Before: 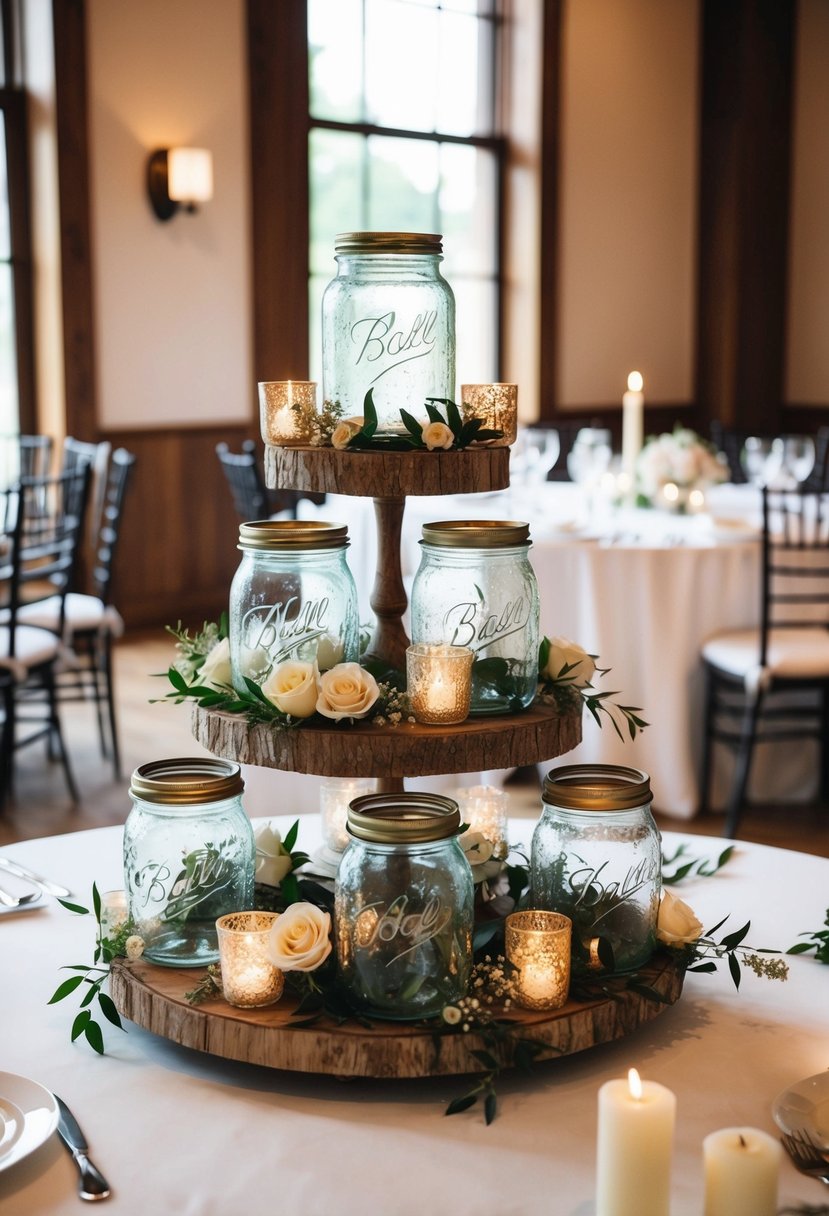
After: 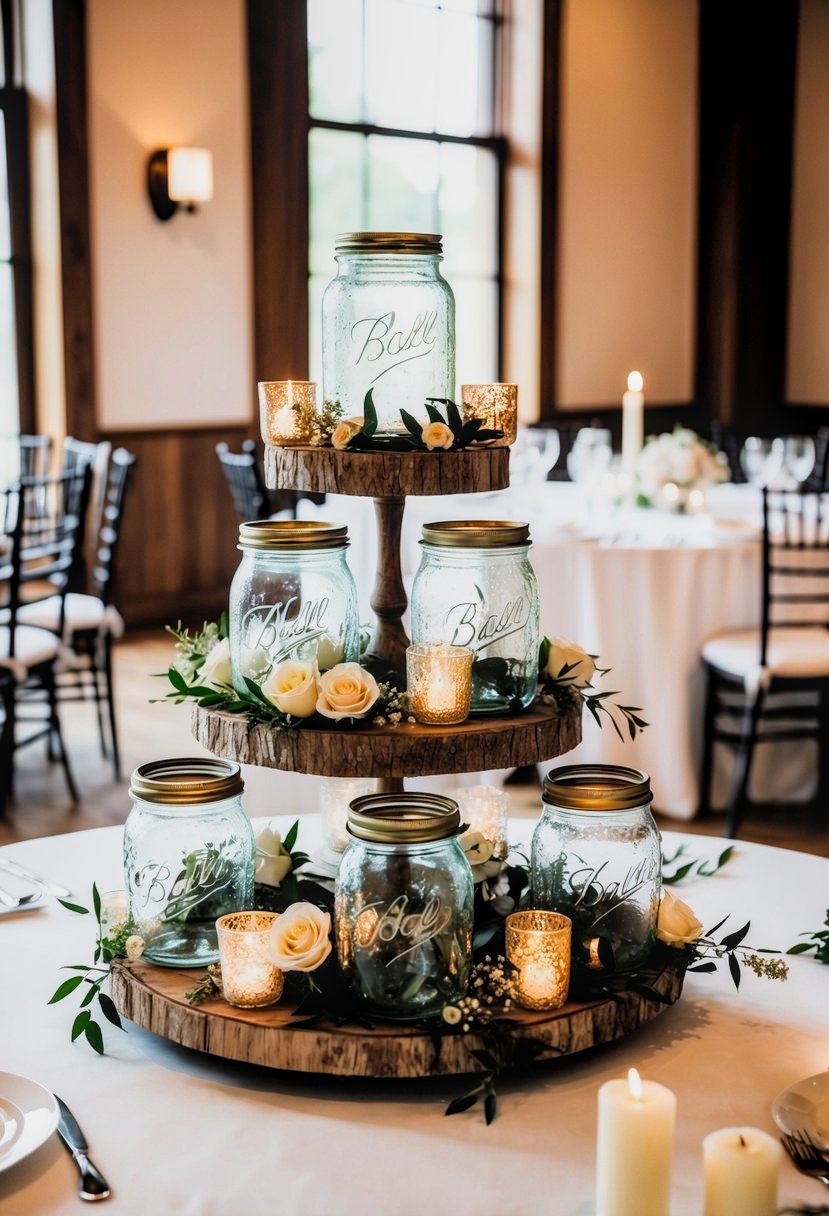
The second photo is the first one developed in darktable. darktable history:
exposure: black level correction 0, exposure 0.5 EV, compensate highlight preservation false
filmic rgb: black relative exposure -5 EV, hardness 2.88, contrast 1.2, highlights saturation mix -30%
local contrast: on, module defaults
color balance rgb: perceptual saturation grading › global saturation 10%
